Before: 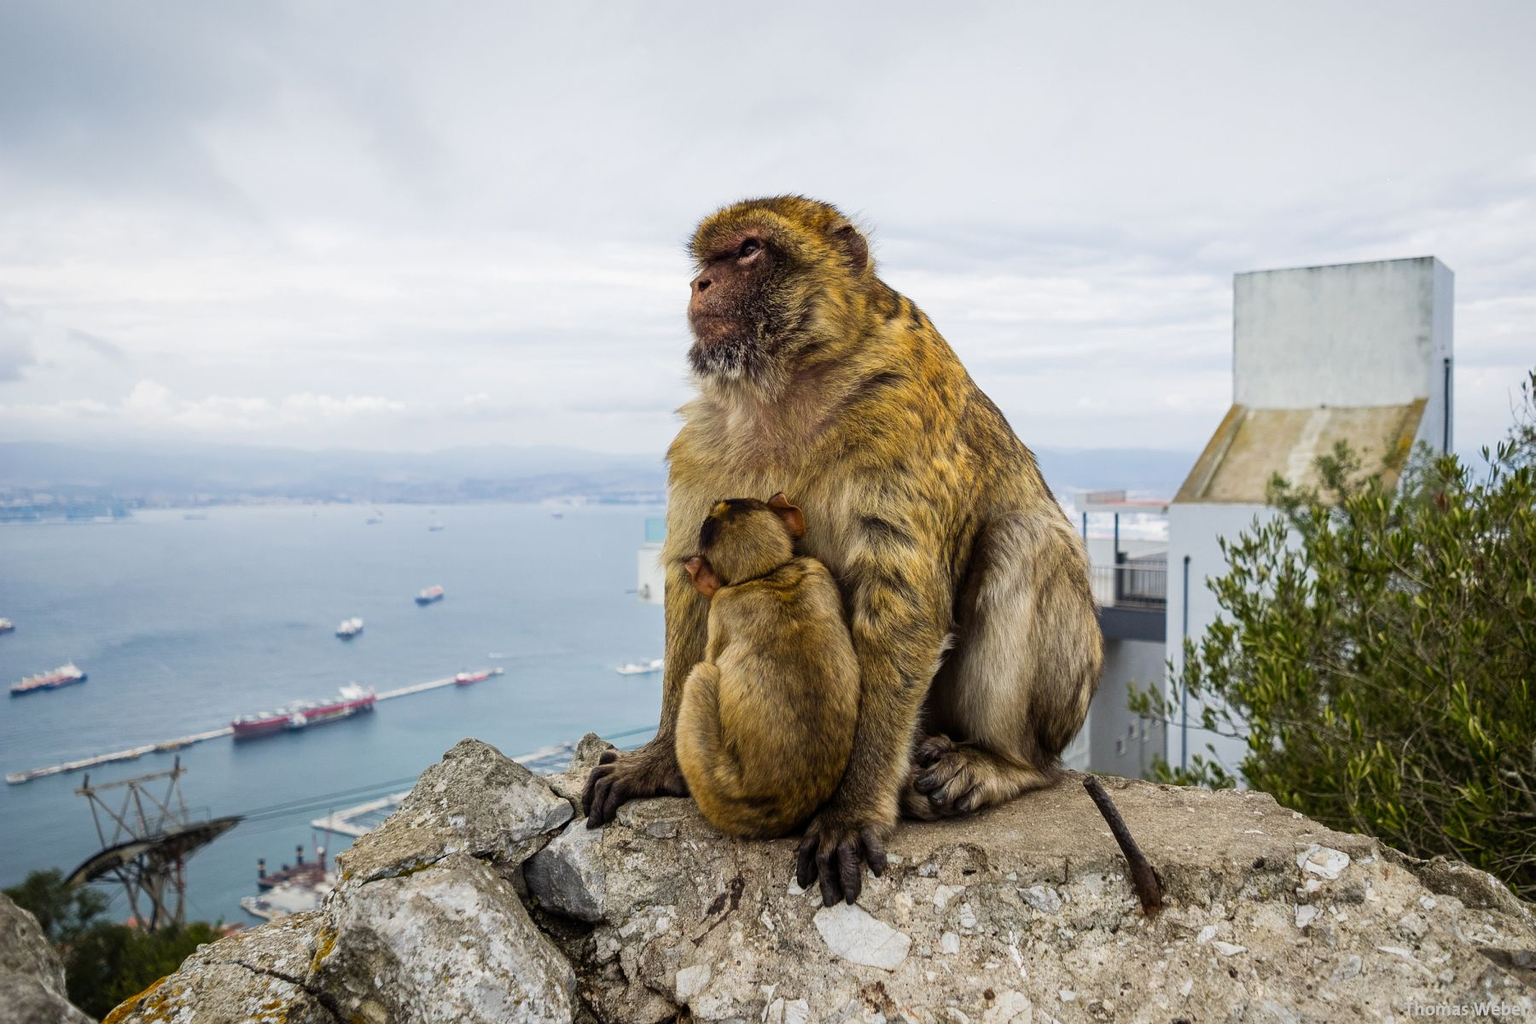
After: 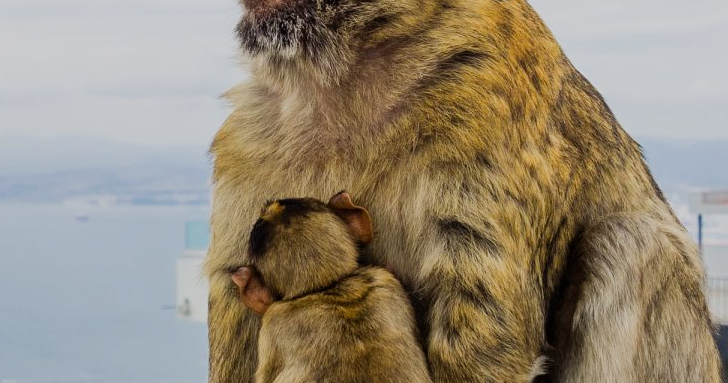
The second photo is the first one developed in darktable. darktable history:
tone equalizer: on, module defaults
crop: left 31.751%, top 32.172%, right 27.8%, bottom 35.83%
filmic rgb: black relative exposure -16 EV, white relative exposure 4.97 EV, hardness 6.25
